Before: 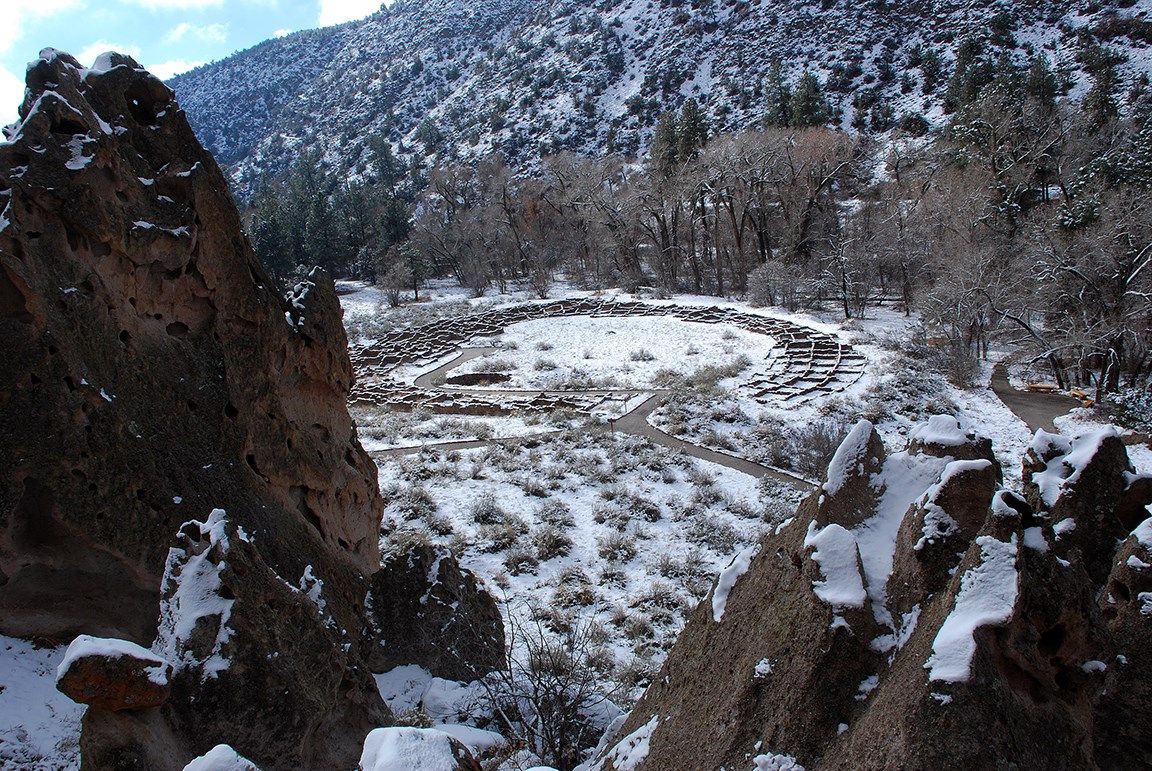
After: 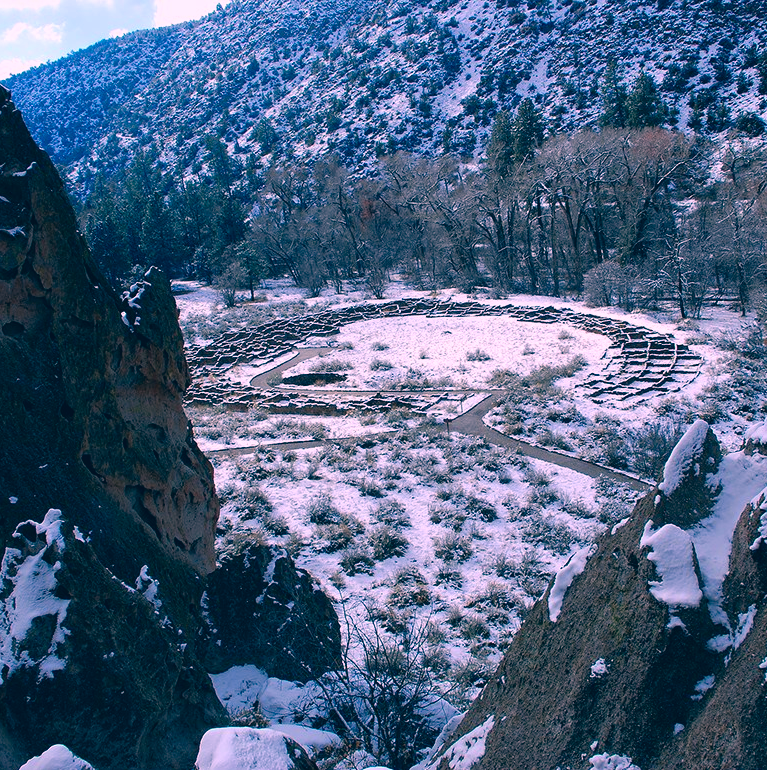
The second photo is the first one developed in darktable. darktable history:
crop and rotate: left 14.321%, right 19.032%
color correction: highlights a* 17.08, highlights b* 0.303, shadows a* -14.85, shadows b* -14.75, saturation 1.45
